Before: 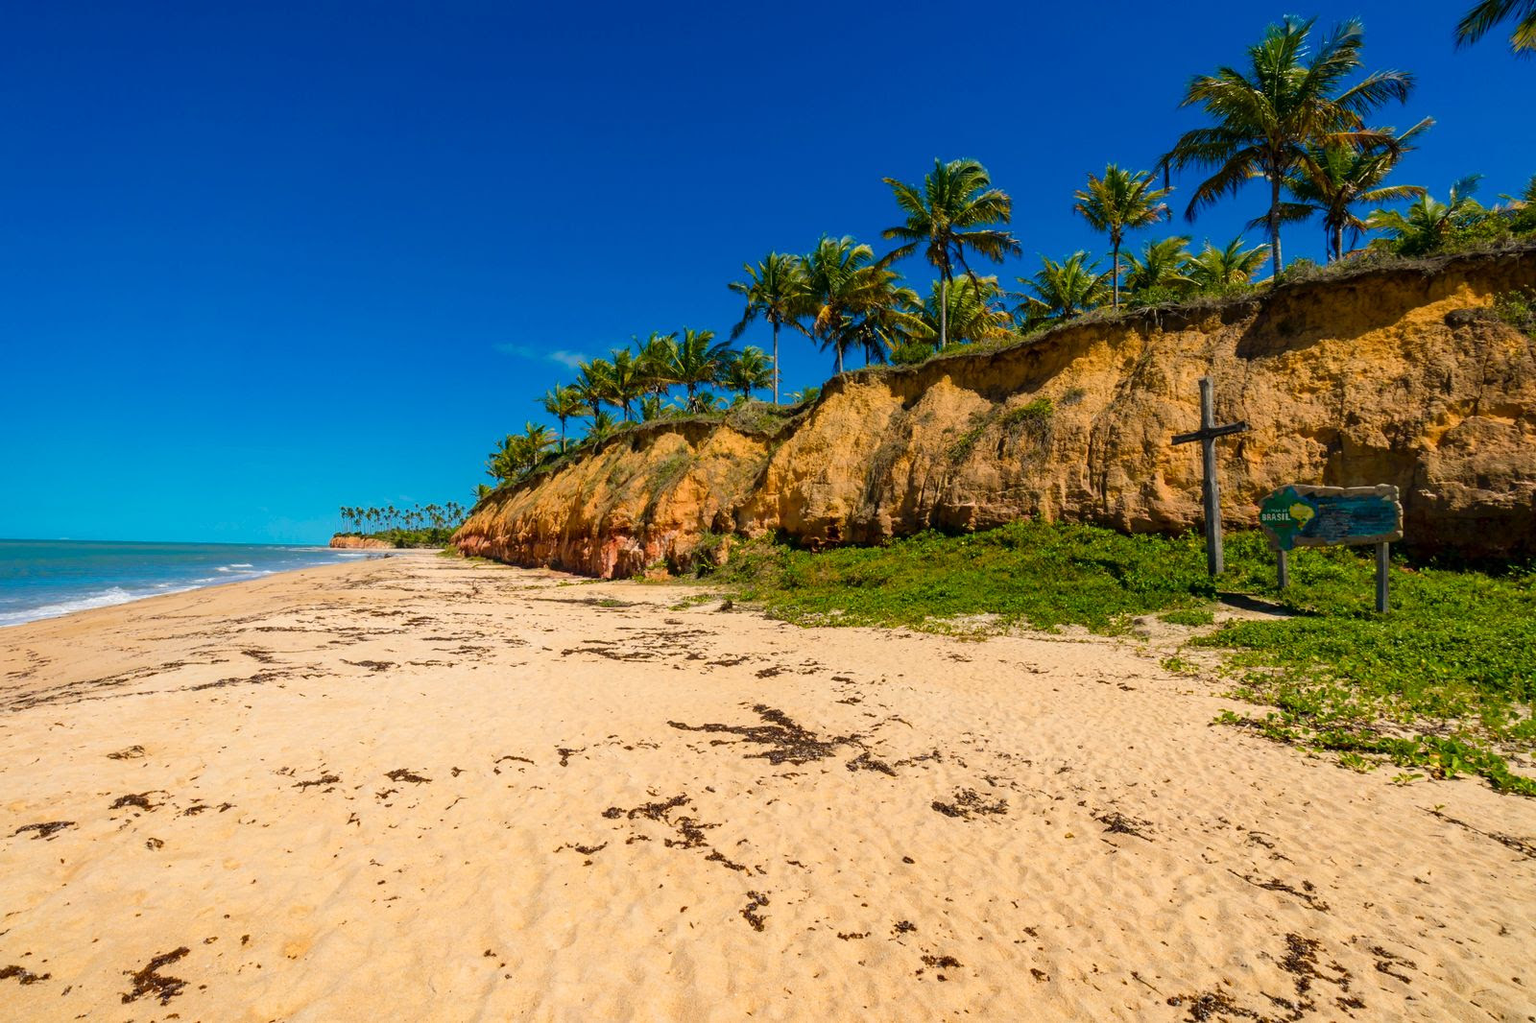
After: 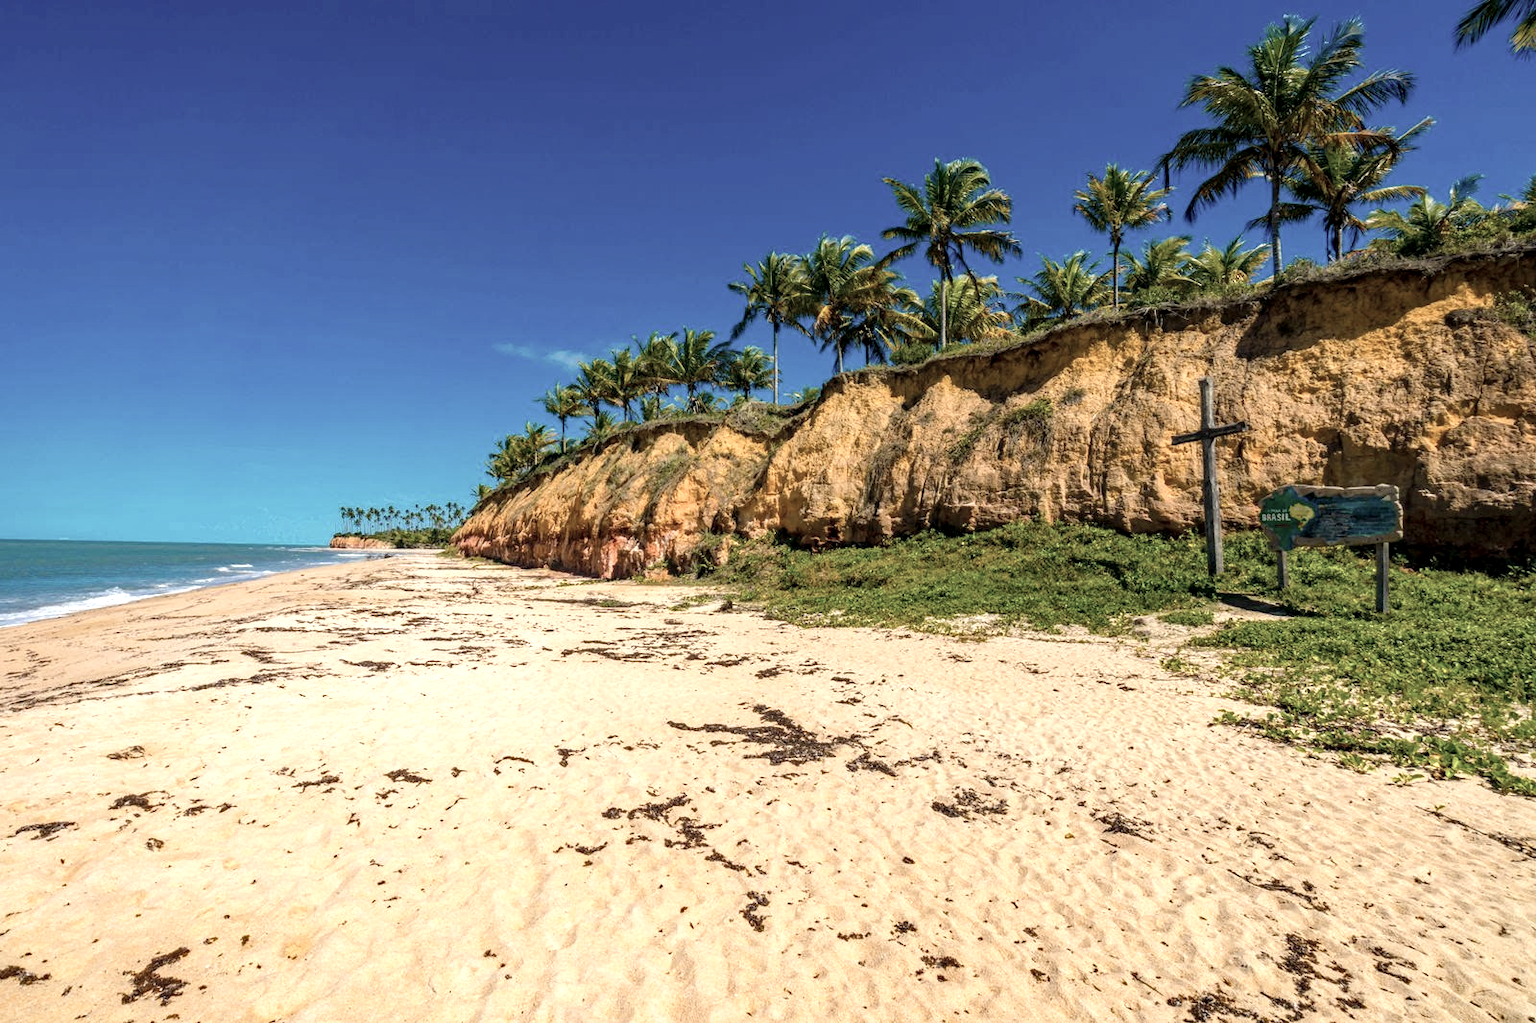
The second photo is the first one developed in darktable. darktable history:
haze removal: compatibility mode true, adaptive false
local contrast: on, module defaults
exposure: black level correction 0.001, exposure 0.5 EV, compensate exposure bias true, compensate highlight preservation false
contrast brightness saturation: saturation 0.18
color zones: curves: ch1 [(0, 0.292) (0.001, 0.292) (0.2, 0.264) (0.4, 0.248) (0.6, 0.248) (0.8, 0.264) (0.999, 0.292) (1, 0.292)]
